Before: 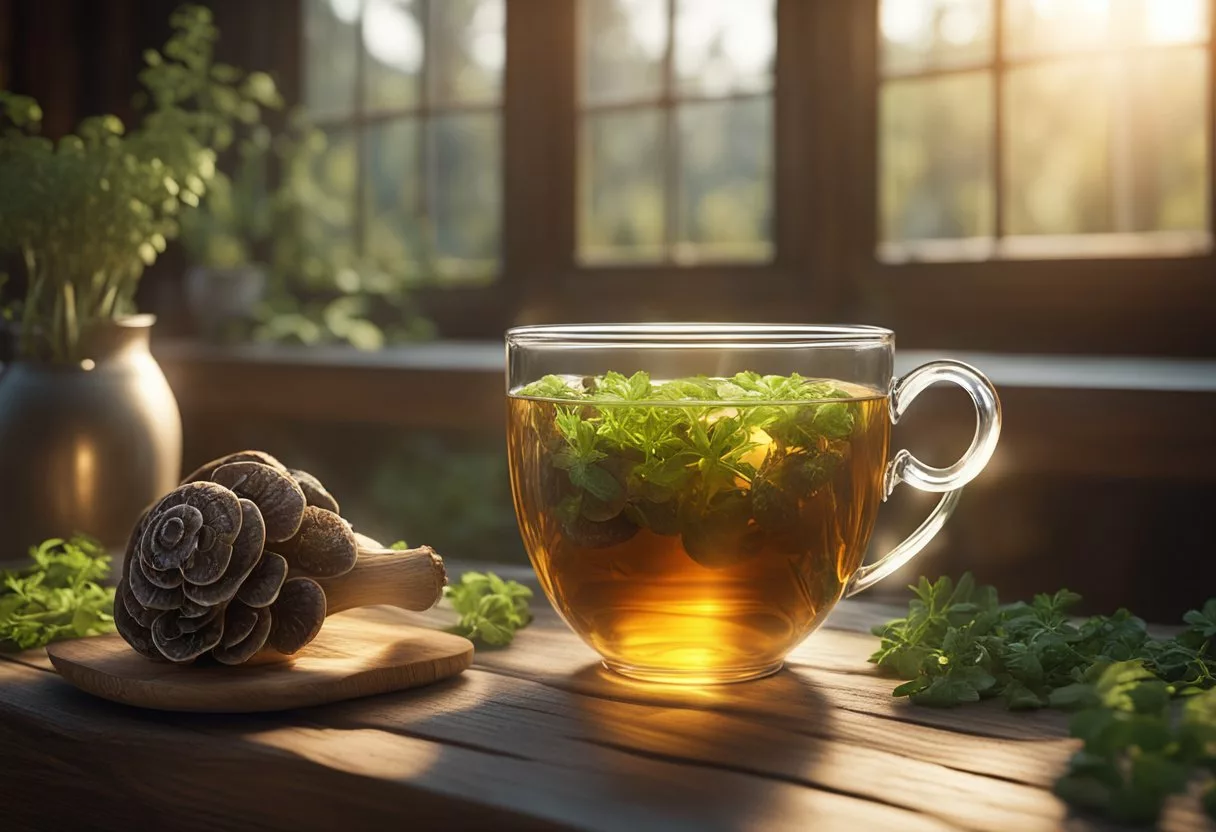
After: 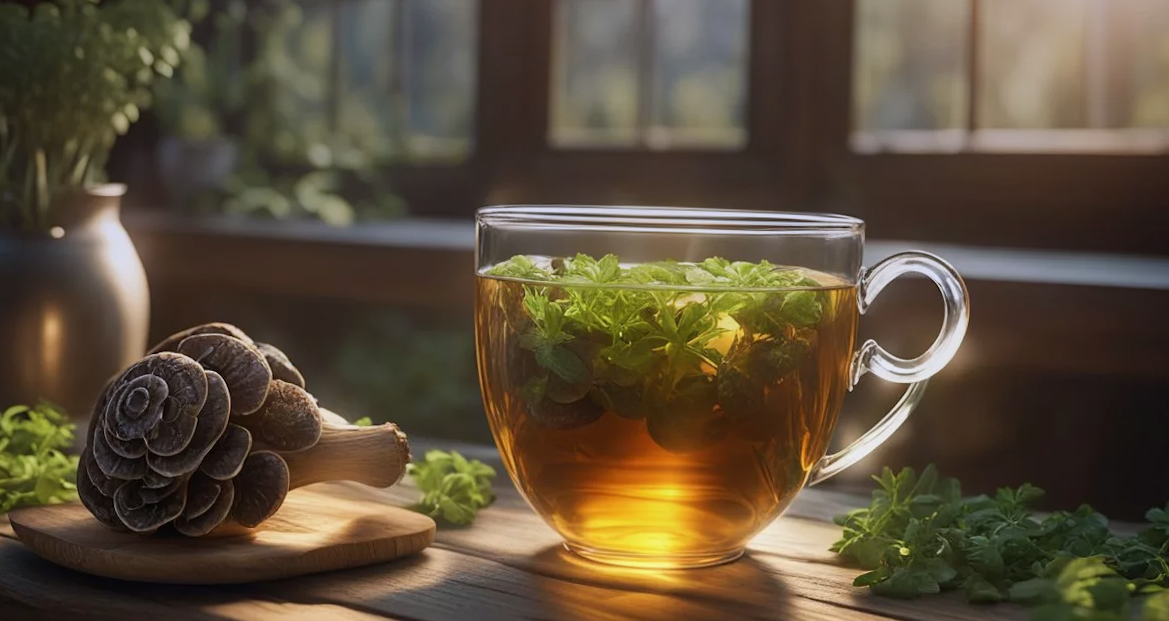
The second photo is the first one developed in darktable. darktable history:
crop and rotate: left 1.814%, top 12.818%, right 0.25%, bottom 9.225%
rotate and perspective: rotation 1.57°, crop left 0.018, crop right 0.982, crop top 0.039, crop bottom 0.961
graduated density: hue 238.83°, saturation 50%
